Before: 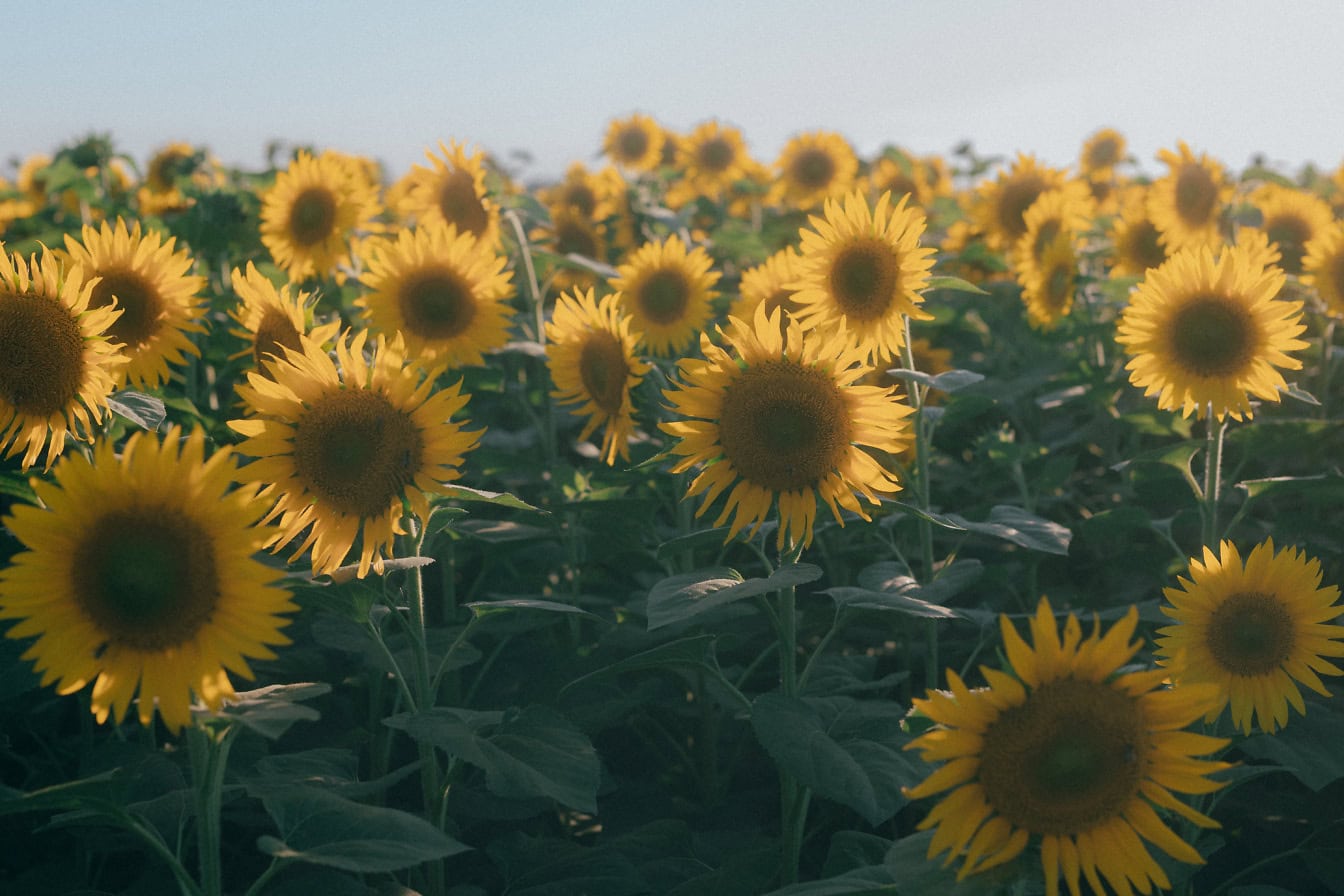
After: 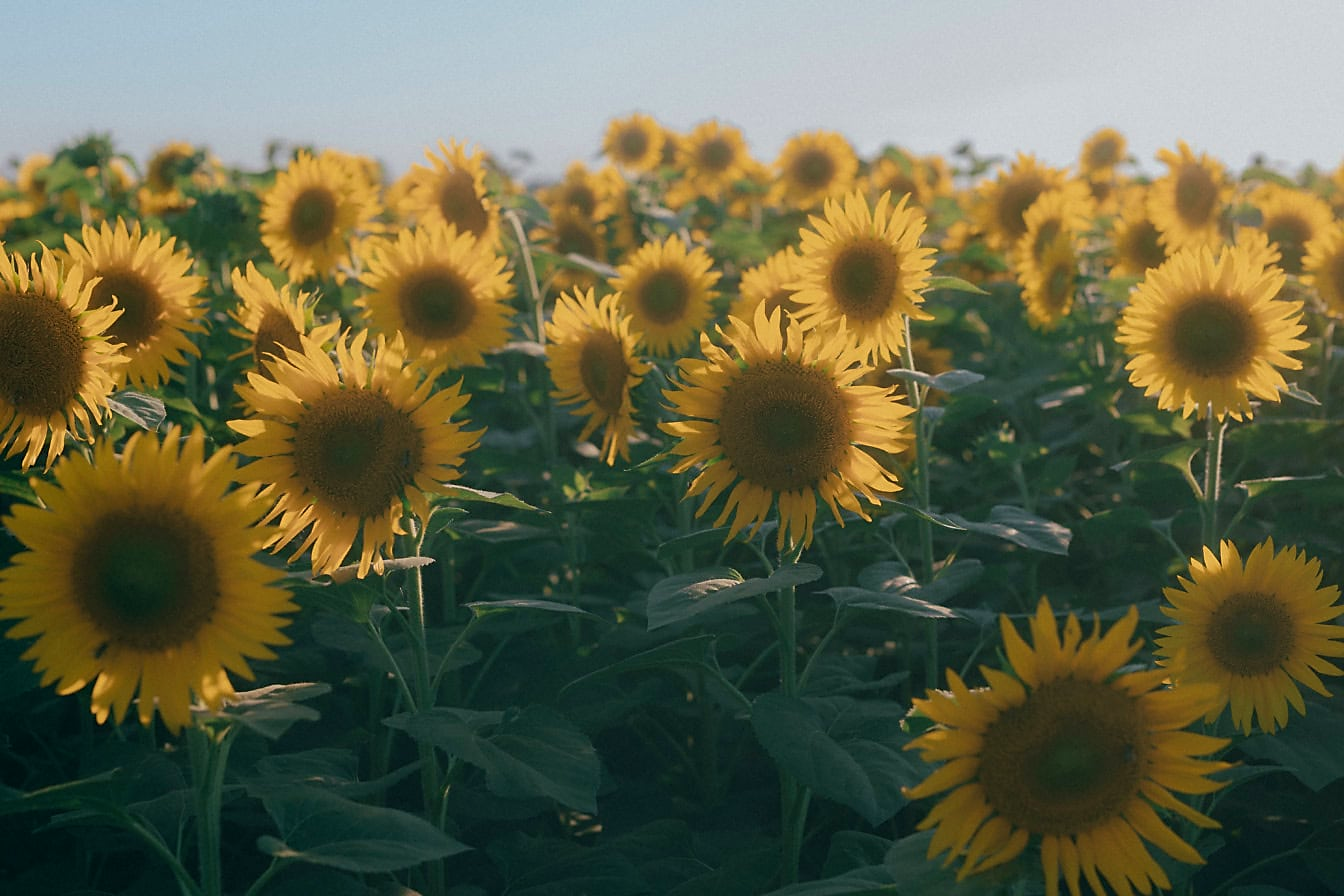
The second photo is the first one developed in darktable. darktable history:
velvia: on, module defaults
exposure: exposure -0.149 EV, compensate highlight preservation false
sharpen: radius 1.906, amount 0.398, threshold 1.527
